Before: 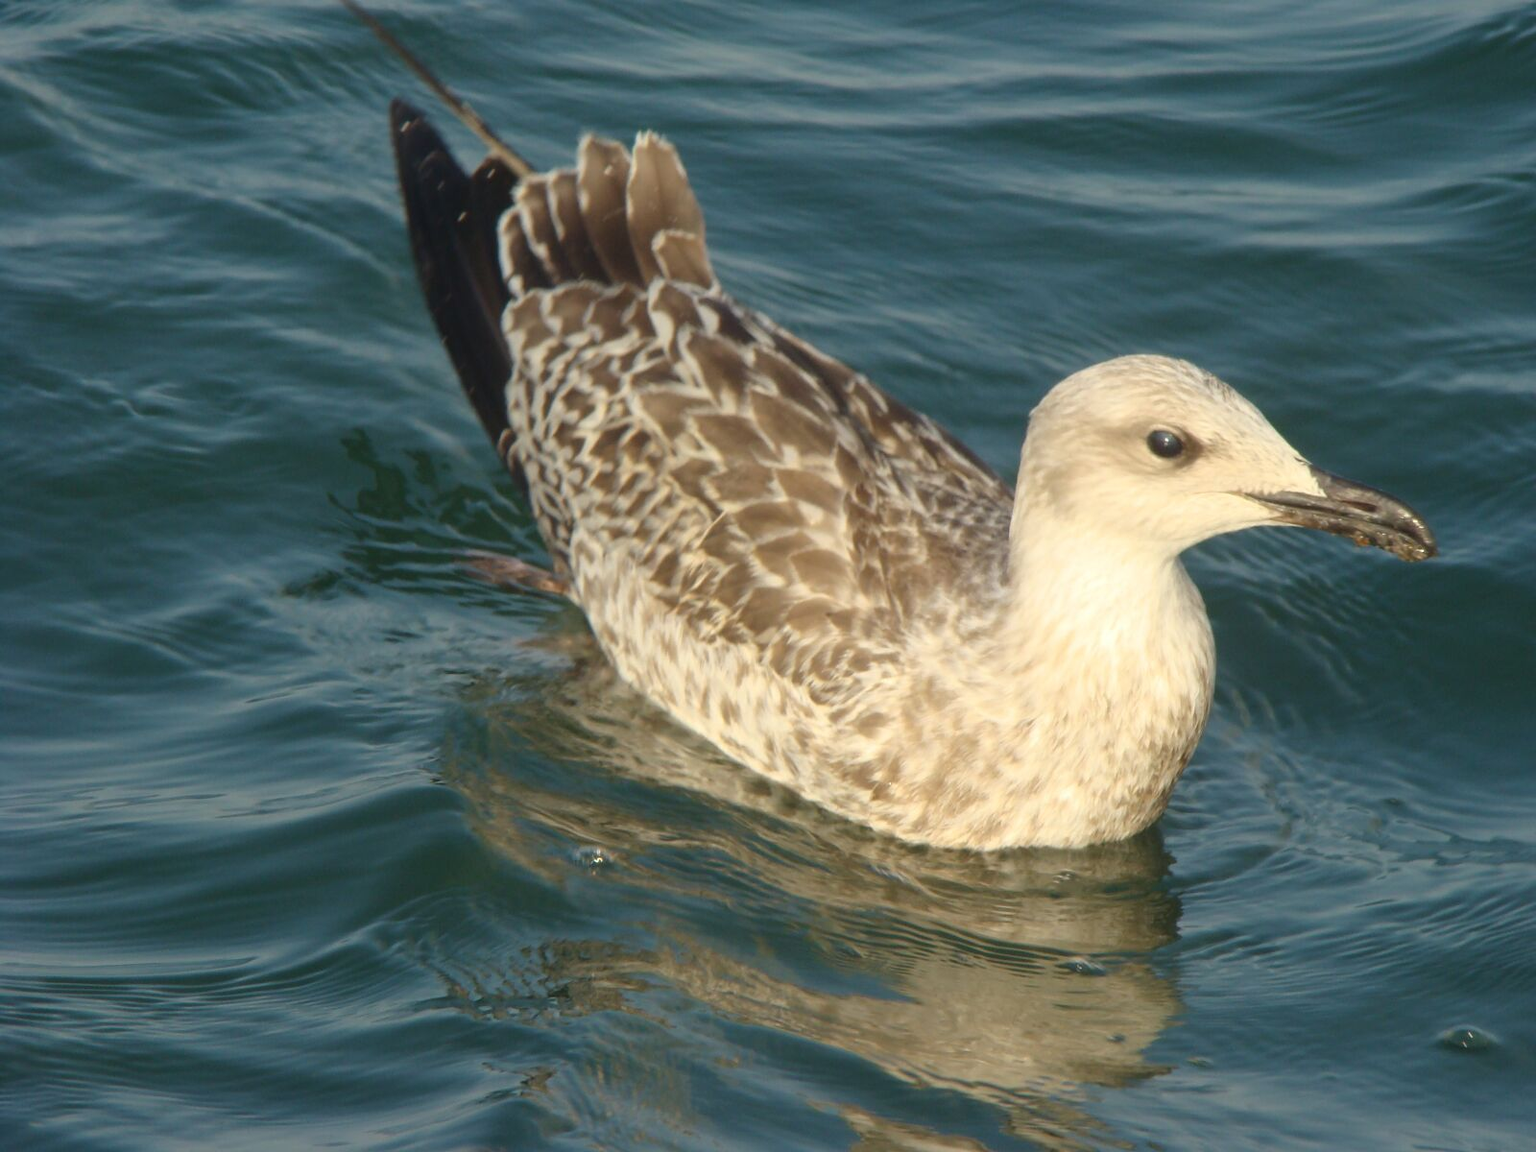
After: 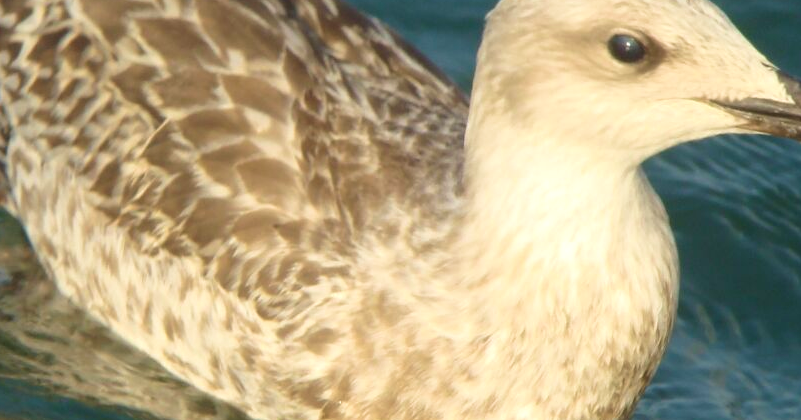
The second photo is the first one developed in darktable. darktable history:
crop: left 36.729%, top 34.522%, right 13.162%, bottom 30.407%
velvia: on, module defaults
exposure: exposure 0.075 EV, compensate highlight preservation false
